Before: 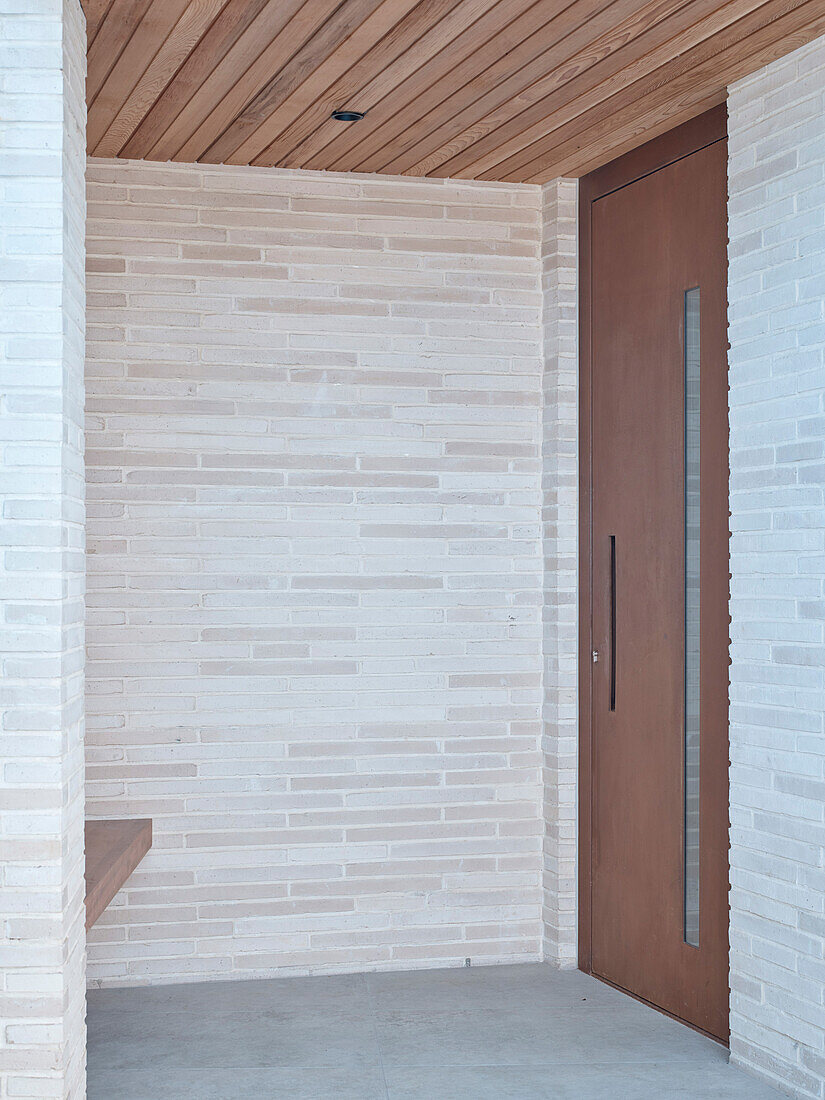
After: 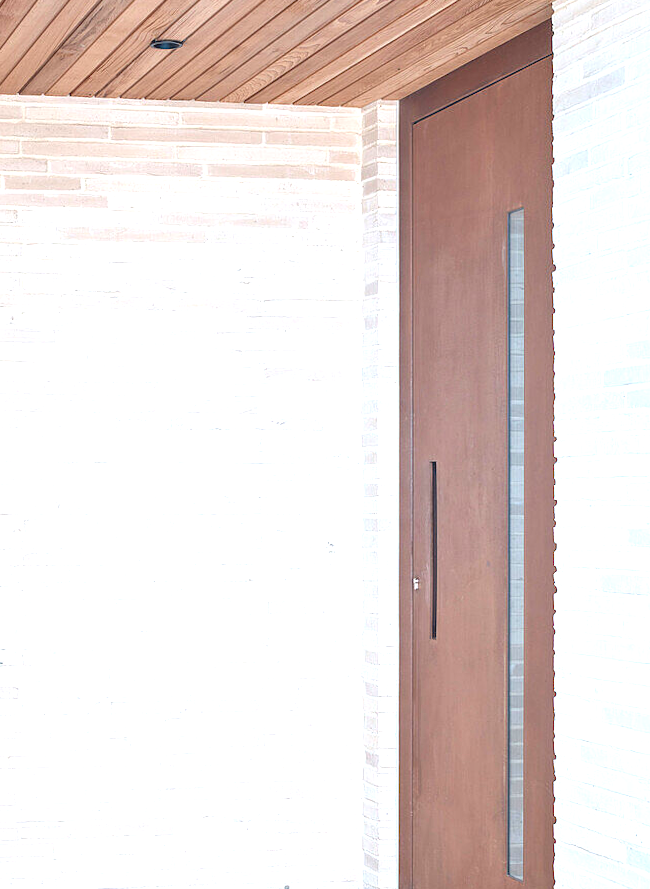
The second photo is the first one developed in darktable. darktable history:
exposure: black level correction 0, exposure 1.1 EV, compensate highlight preservation false
rotate and perspective: lens shift (horizontal) -0.055, automatic cropping off
crop and rotate: left 20.74%, top 7.912%, right 0.375%, bottom 13.378%
local contrast: detail 110%
